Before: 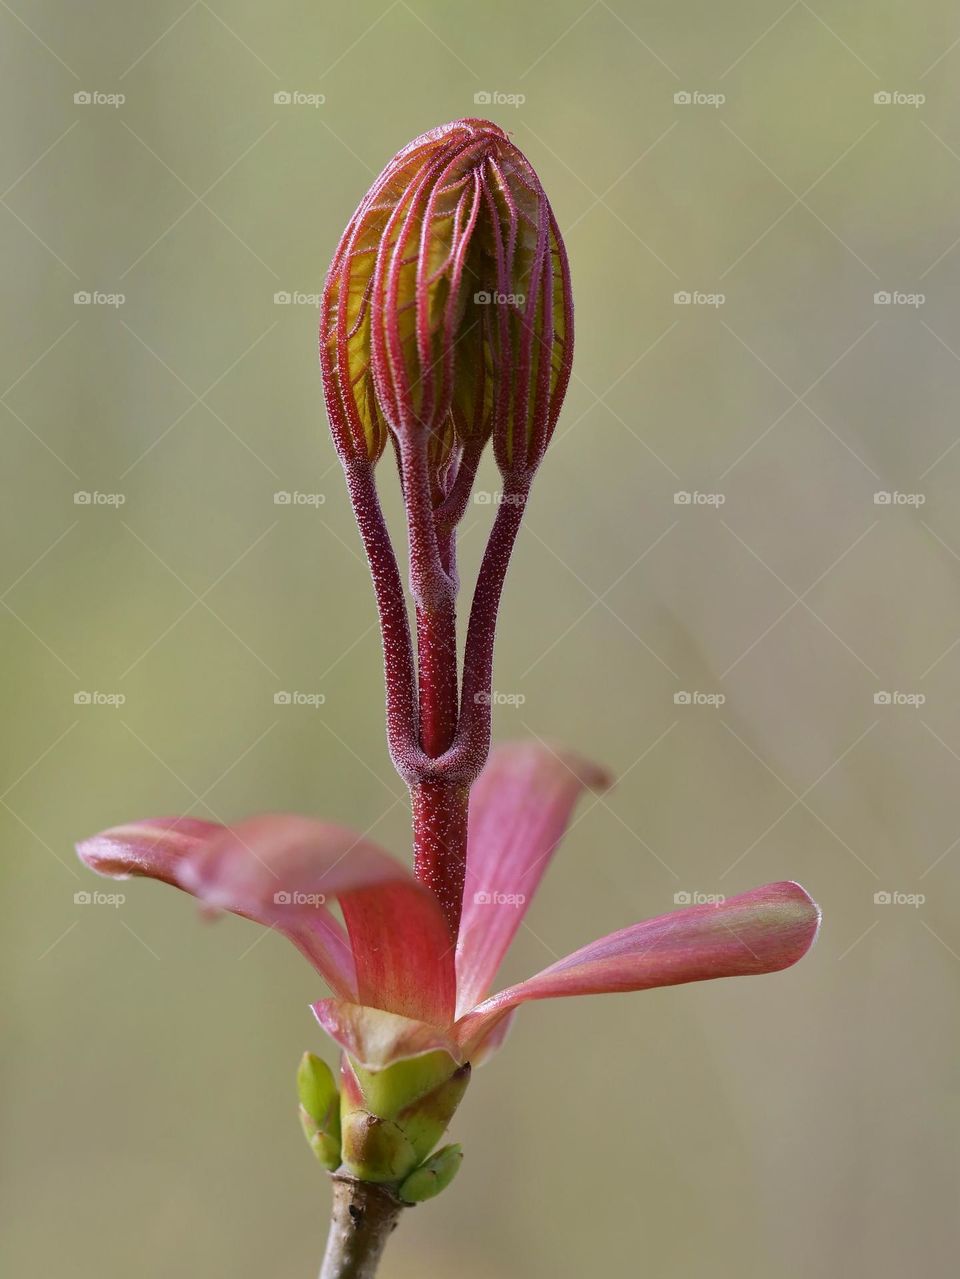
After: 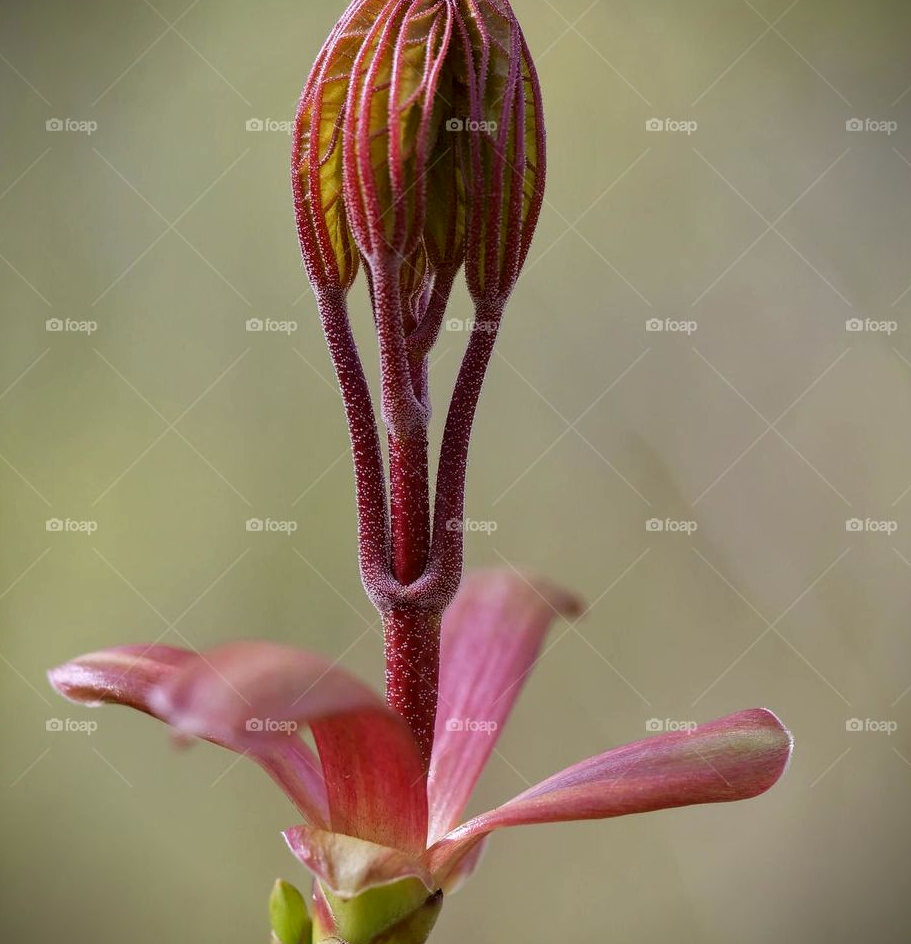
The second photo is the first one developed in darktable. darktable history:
tone equalizer: on, module defaults
local contrast: on, module defaults
crop and rotate: left 2.932%, top 13.597%, right 2.171%, bottom 12.587%
vignetting: fall-off start 99.86%, fall-off radius 65.34%, brightness -0.997, saturation 0.493, automatic ratio true
